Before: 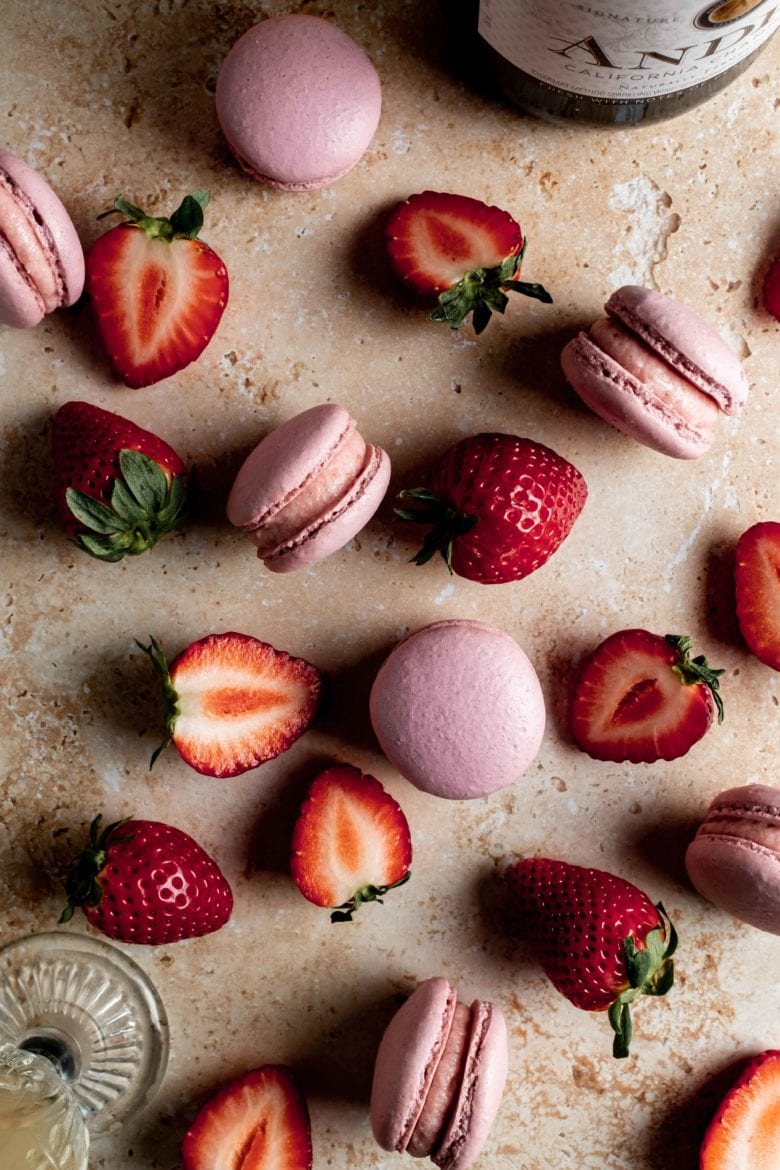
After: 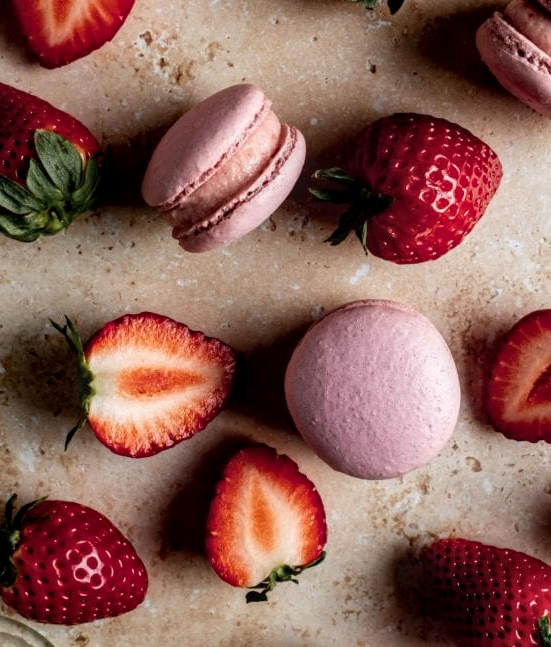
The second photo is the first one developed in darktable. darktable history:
local contrast: on, module defaults
crop: left 10.996%, top 27.426%, right 18.286%, bottom 17.218%
